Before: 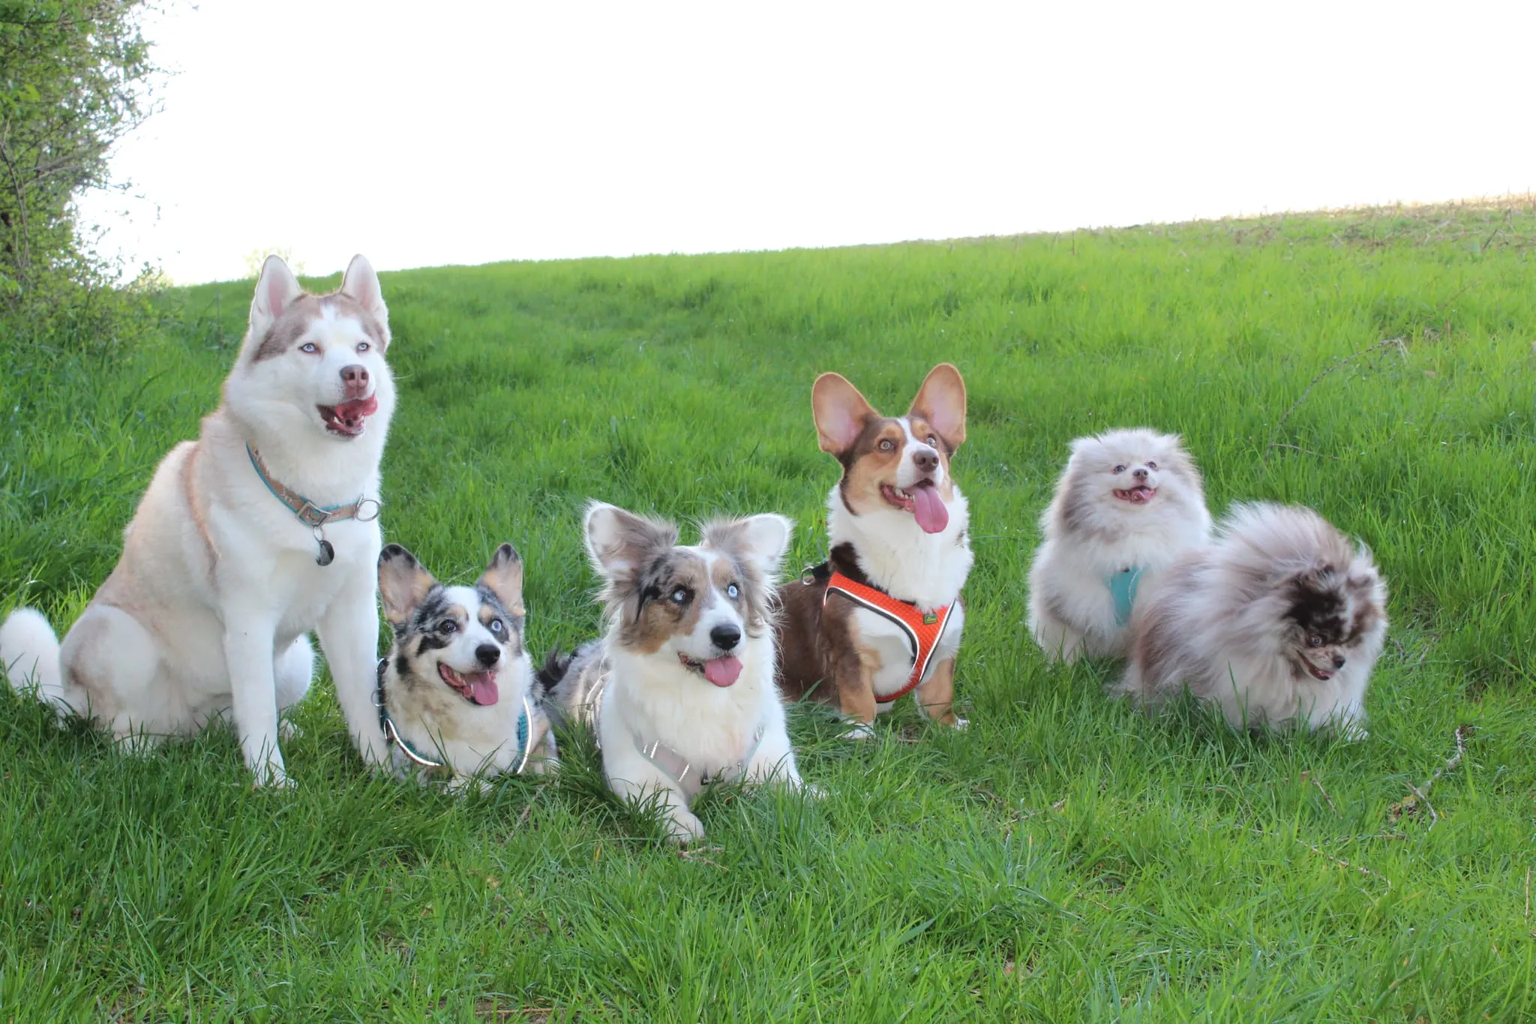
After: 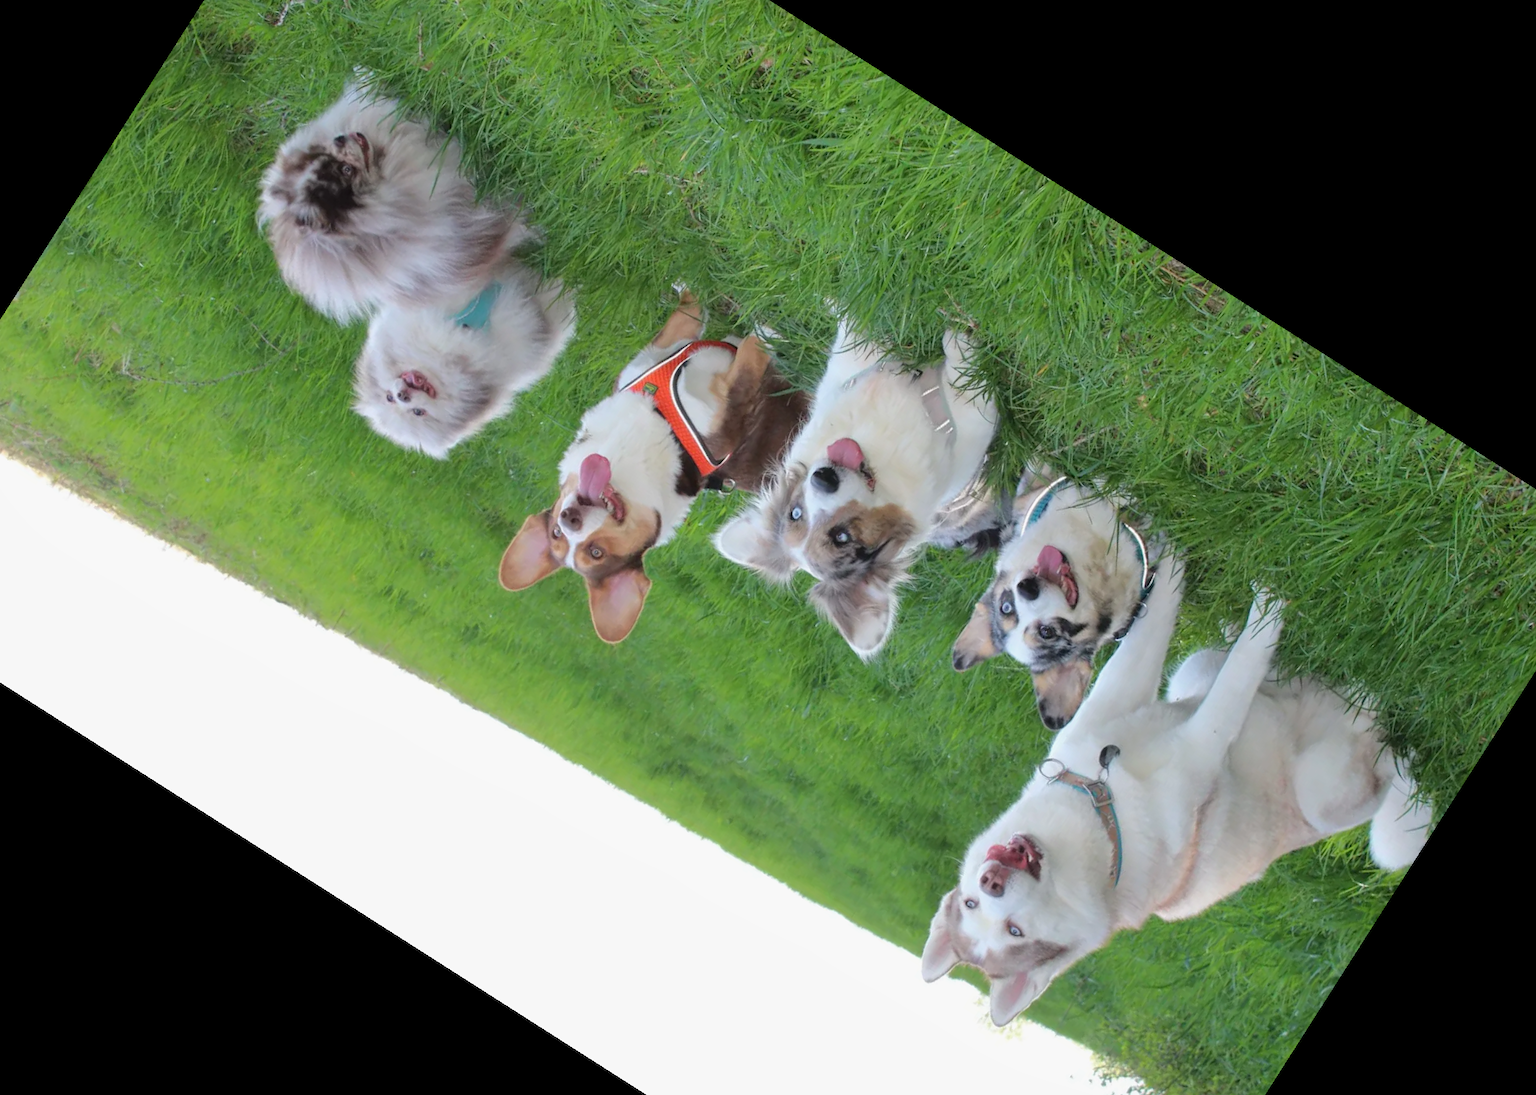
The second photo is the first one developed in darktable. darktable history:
shadows and highlights: shadows -20.16, white point adjustment -1.89, highlights -35.06
crop and rotate: angle 147.46°, left 9.224%, top 15.683%, right 4.503%, bottom 17.066%
